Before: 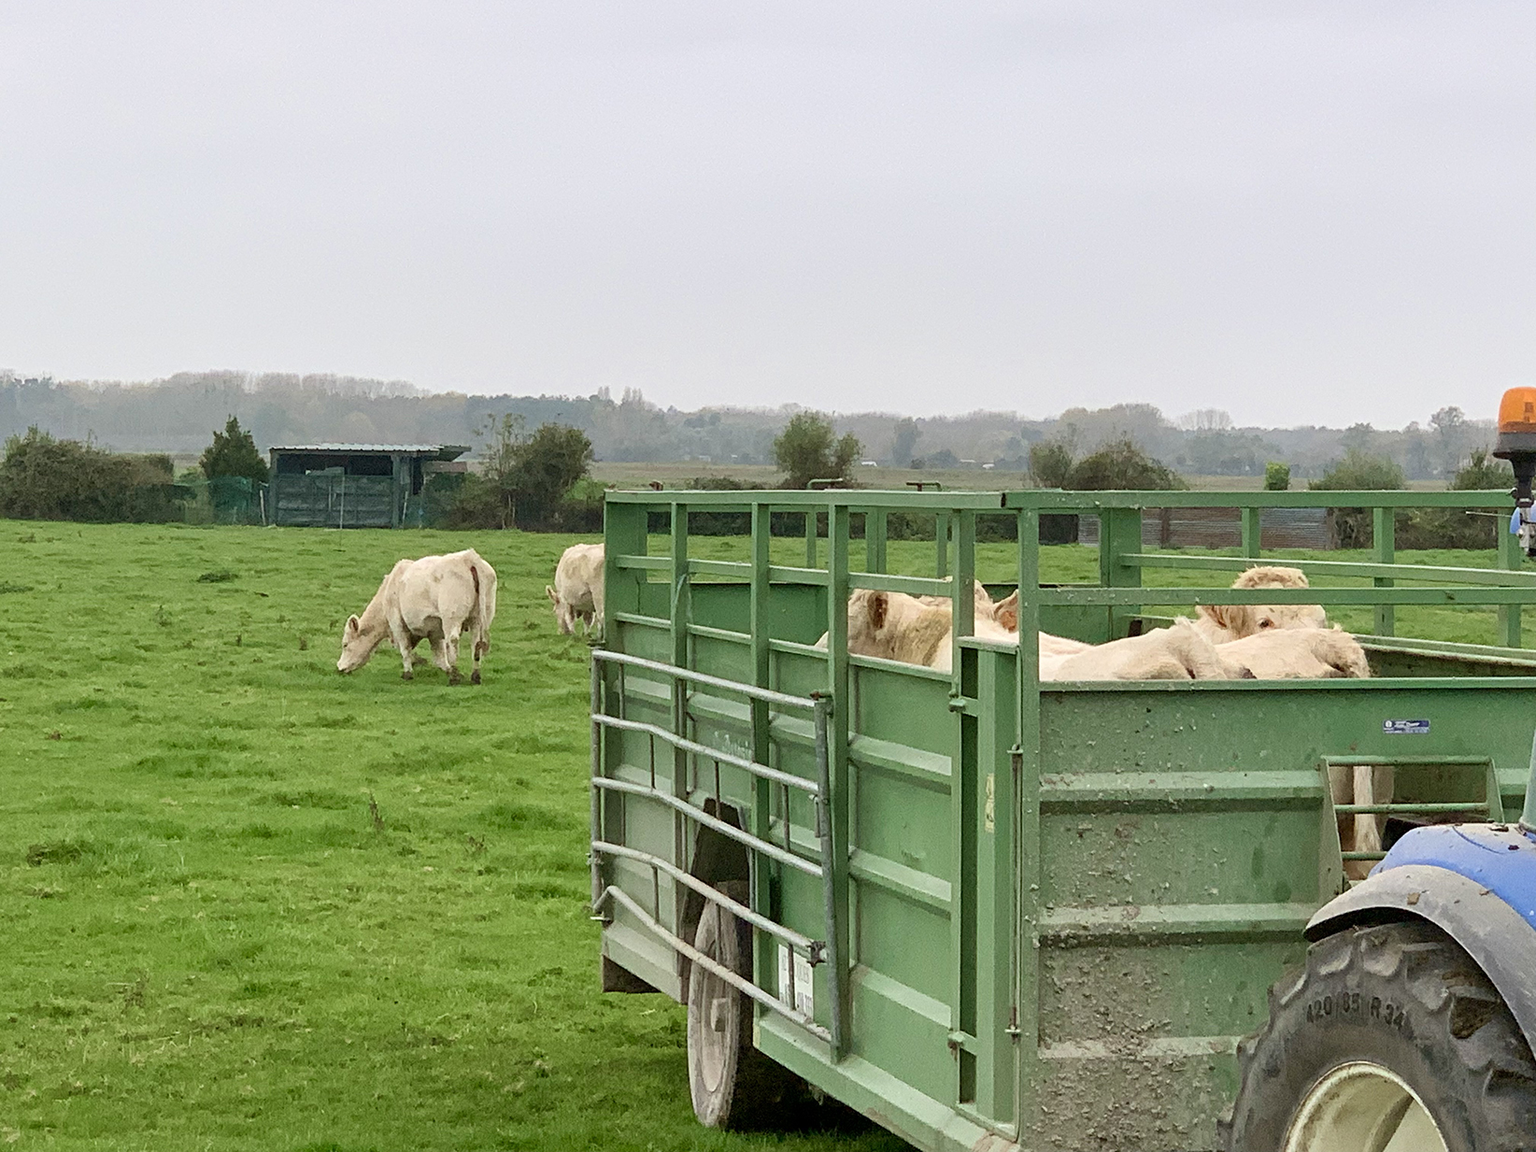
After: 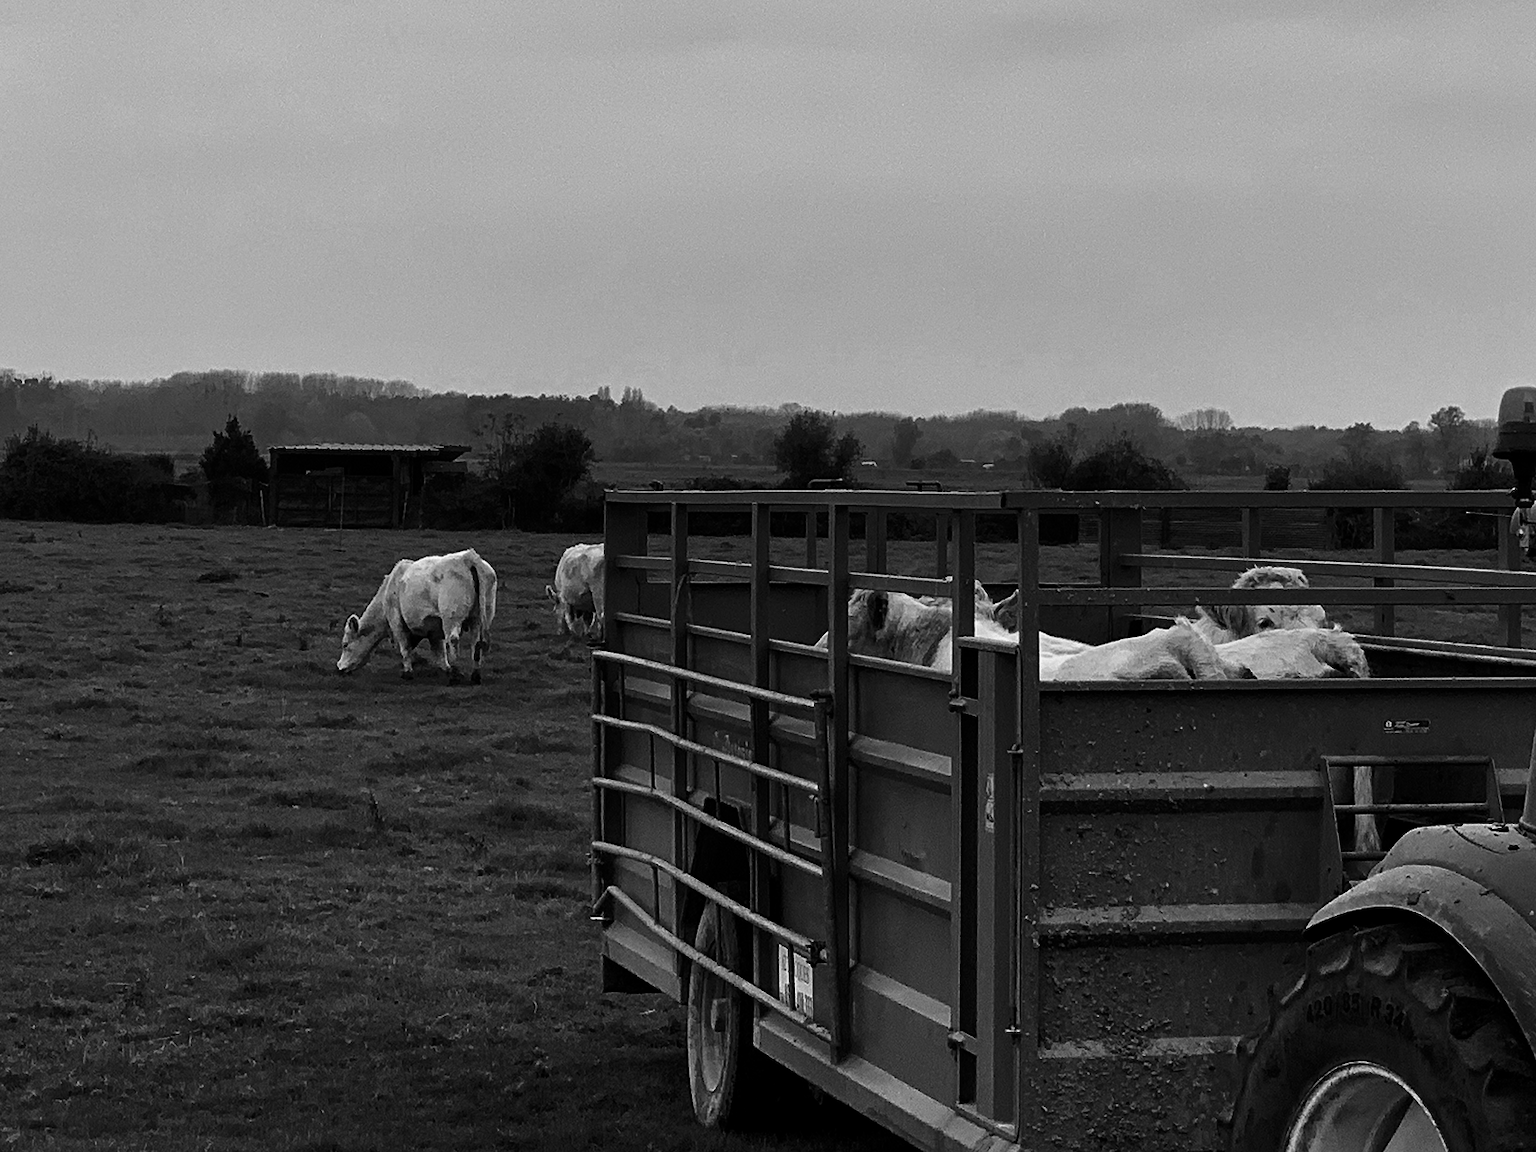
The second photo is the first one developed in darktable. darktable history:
monochrome: a 32, b 64, size 2.3
contrast brightness saturation: brightness -1, saturation 1
